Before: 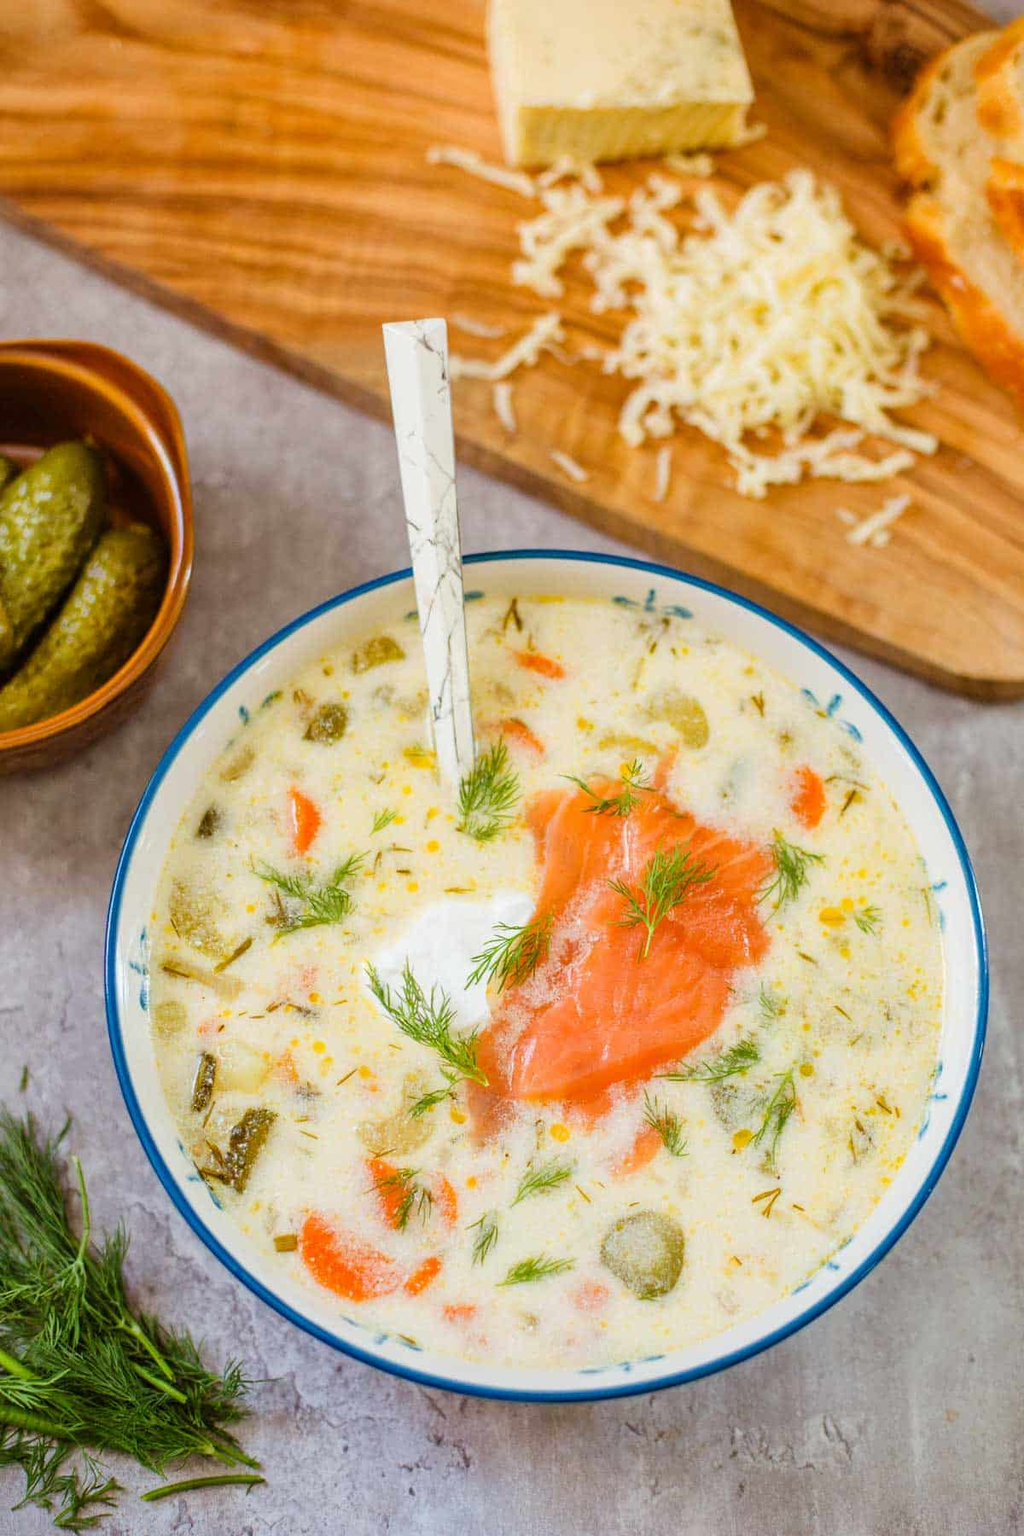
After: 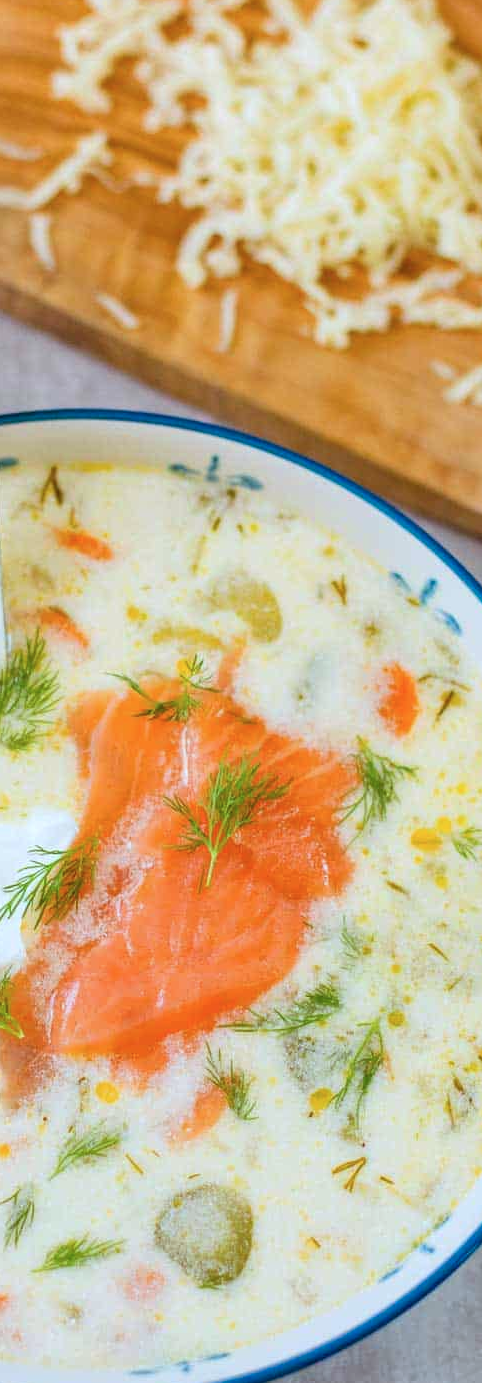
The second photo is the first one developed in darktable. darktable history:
crop: left 45.784%, top 13.093%, right 14.002%, bottom 10.049%
color calibration: illuminant custom, x 0.368, y 0.373, temperature 4338.06 K
